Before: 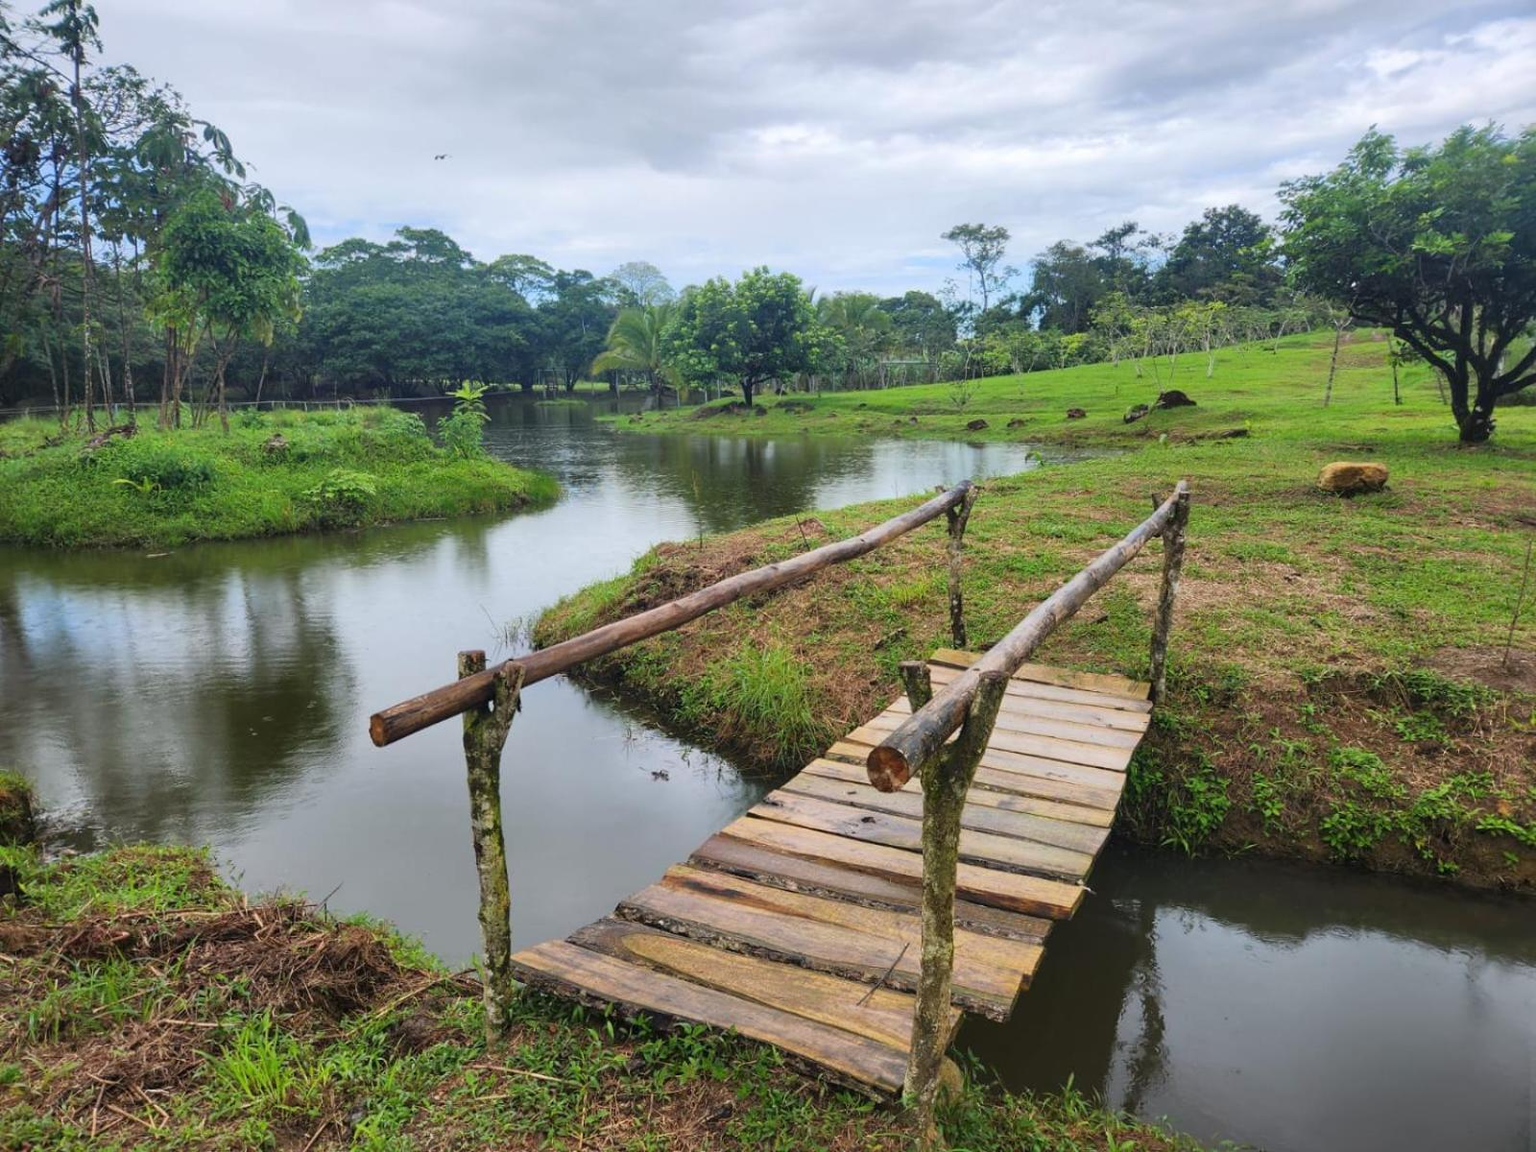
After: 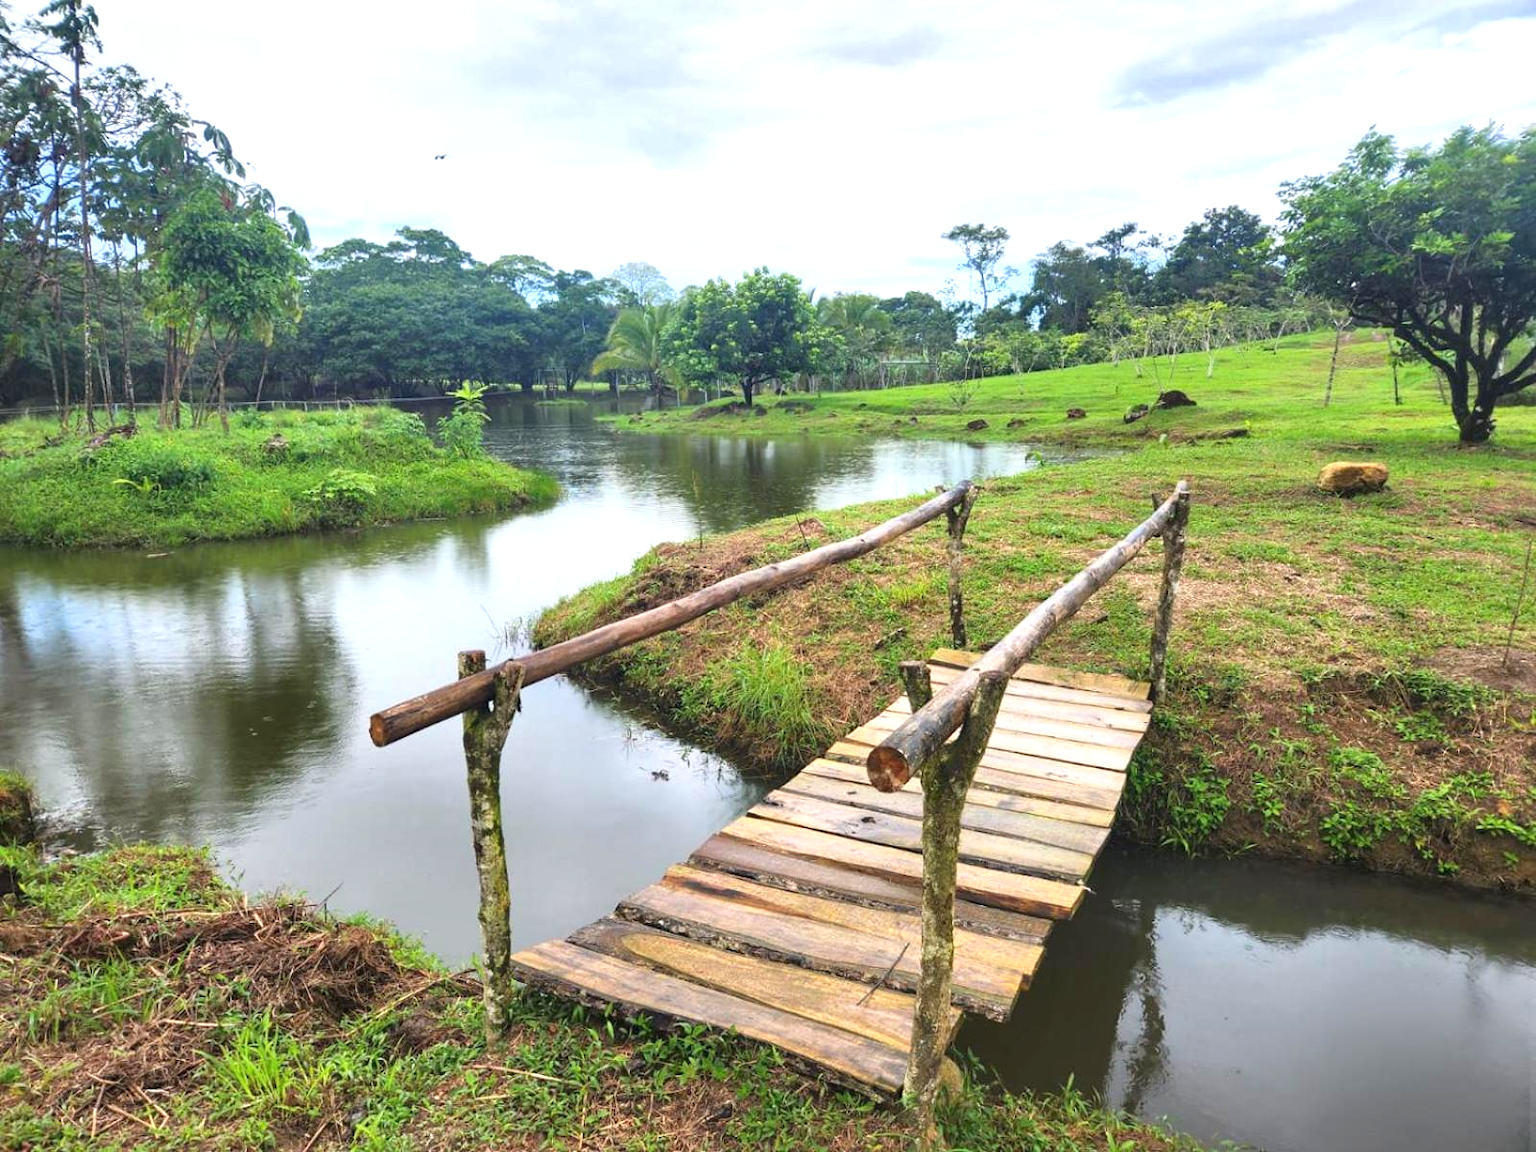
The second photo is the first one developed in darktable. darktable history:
exposure: exposure 0.783 EV, compensate exposure bias true, compensate highlight preservation false
shadows and highlights: shadows 52.18, highlights -28.4, soften with gaussian
